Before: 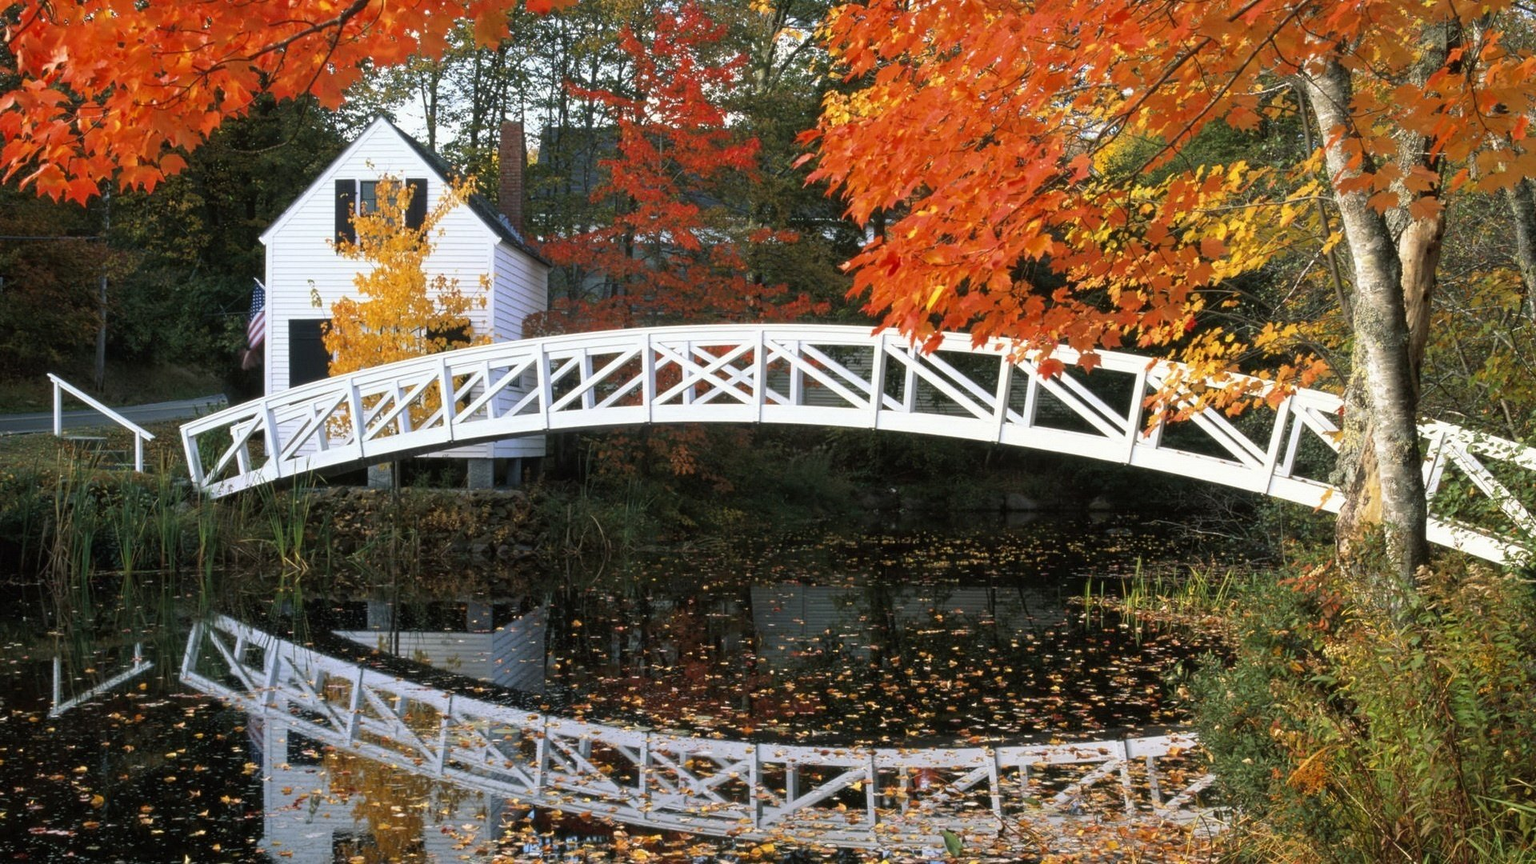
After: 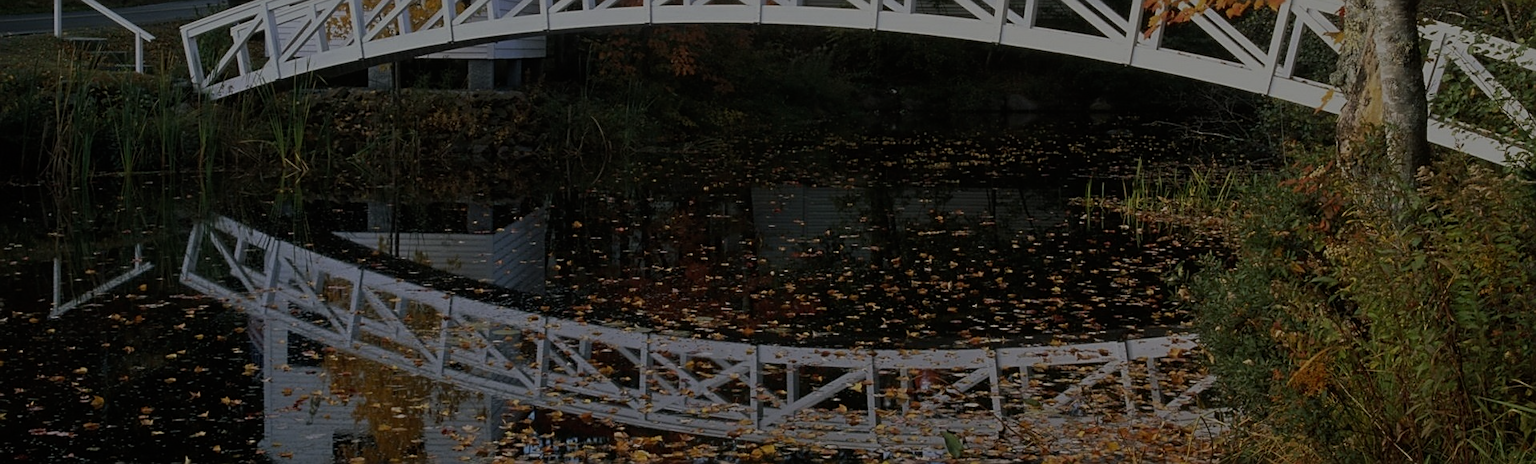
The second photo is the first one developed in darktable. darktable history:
tone equalizer: edges refinement/feathering 500, mask exposure compensation -1.57 EV, preserve details no
crop and rotate: top 46.293%, right 0.019%
exposure: exposure -2.058 EV, compensate exposure bias true, compensate highlight preservation false
sharpen: on, module defaults
